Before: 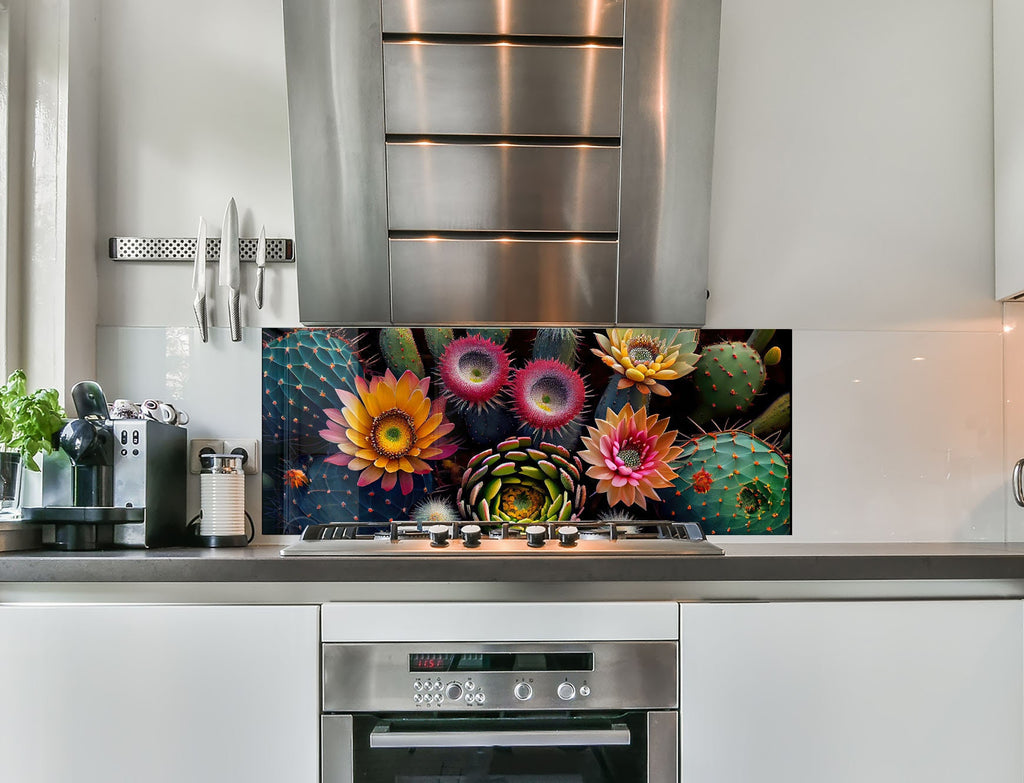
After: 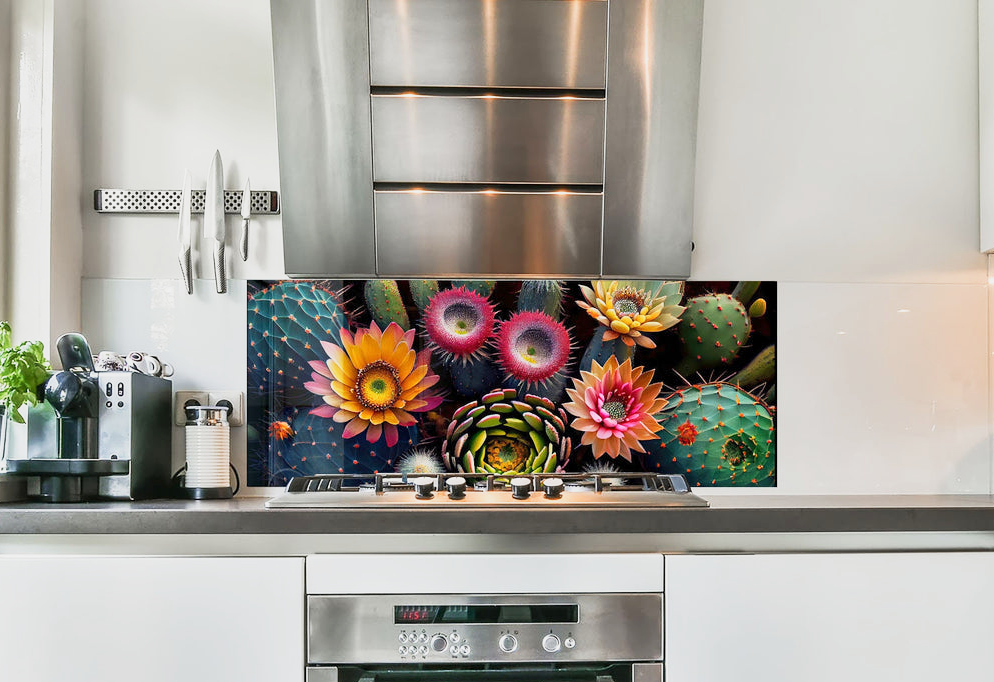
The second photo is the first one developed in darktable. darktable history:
base curve: curves: ch0 [(0, 0) (0.088, 0.125) (0.176, 0.251) (0.354, 0.501) (0.613, 0.749) (1, 0.877)], preserve colors none
crop: left 1.507%, top 6.147%, right 1.379%, bottom 6.637%
